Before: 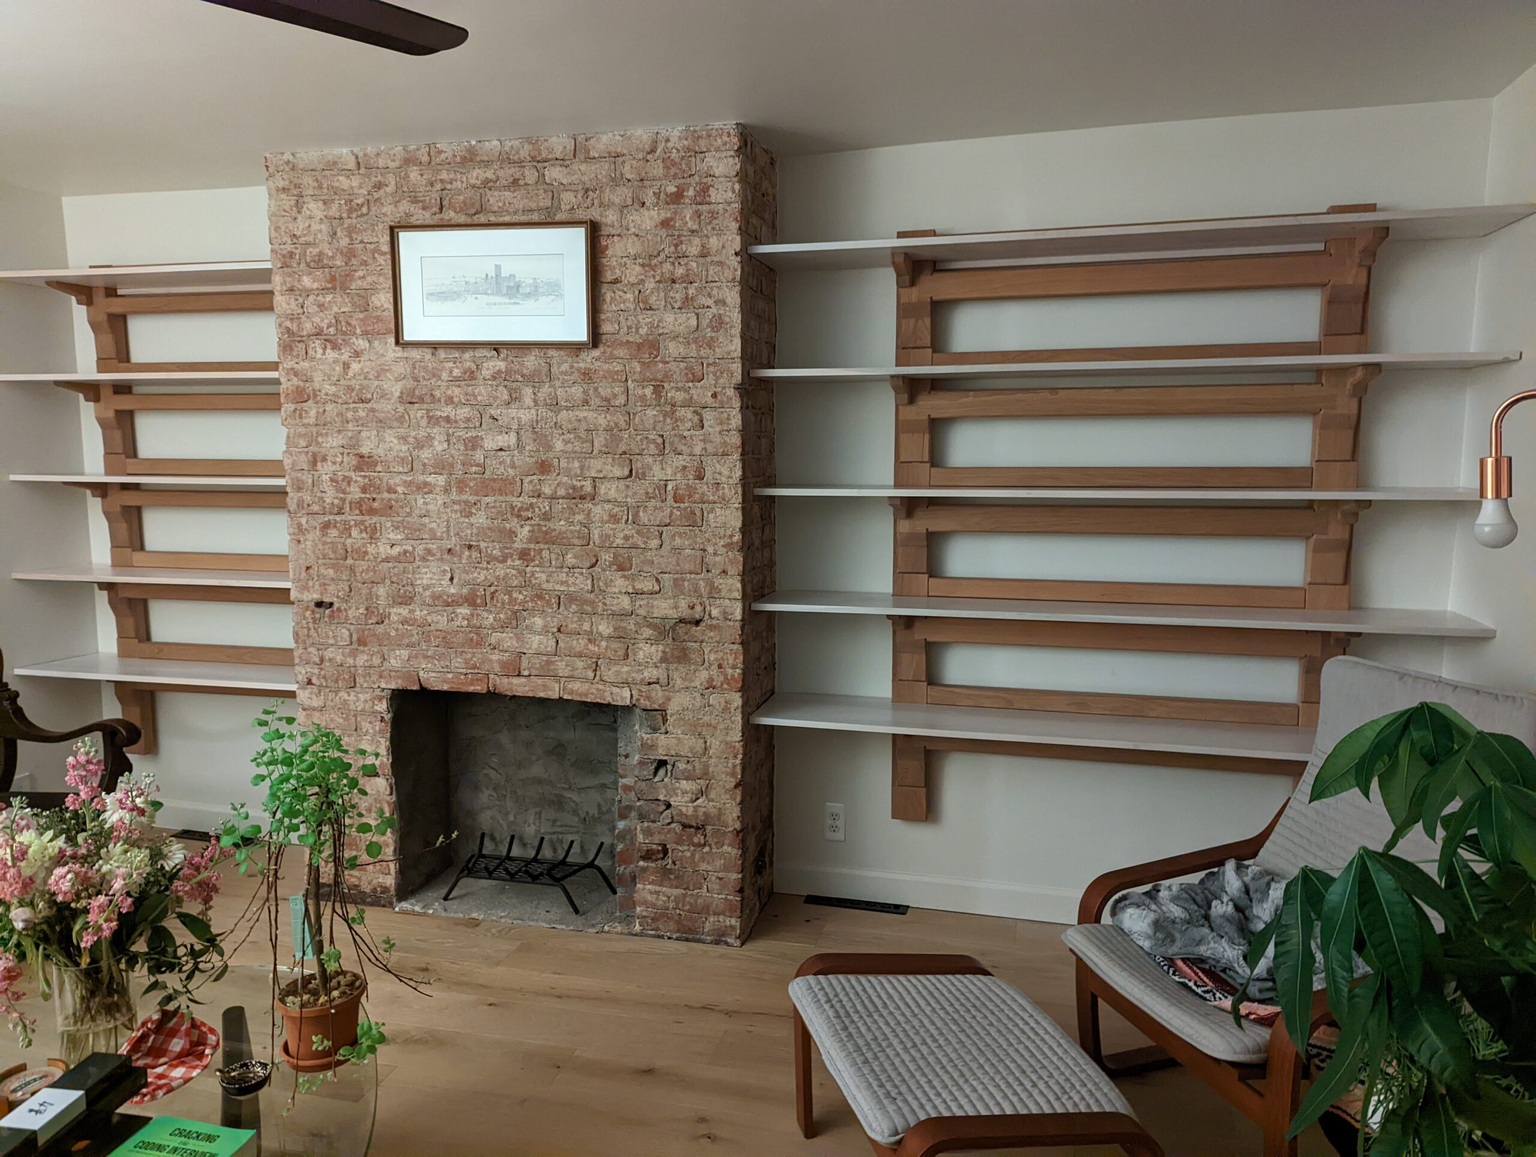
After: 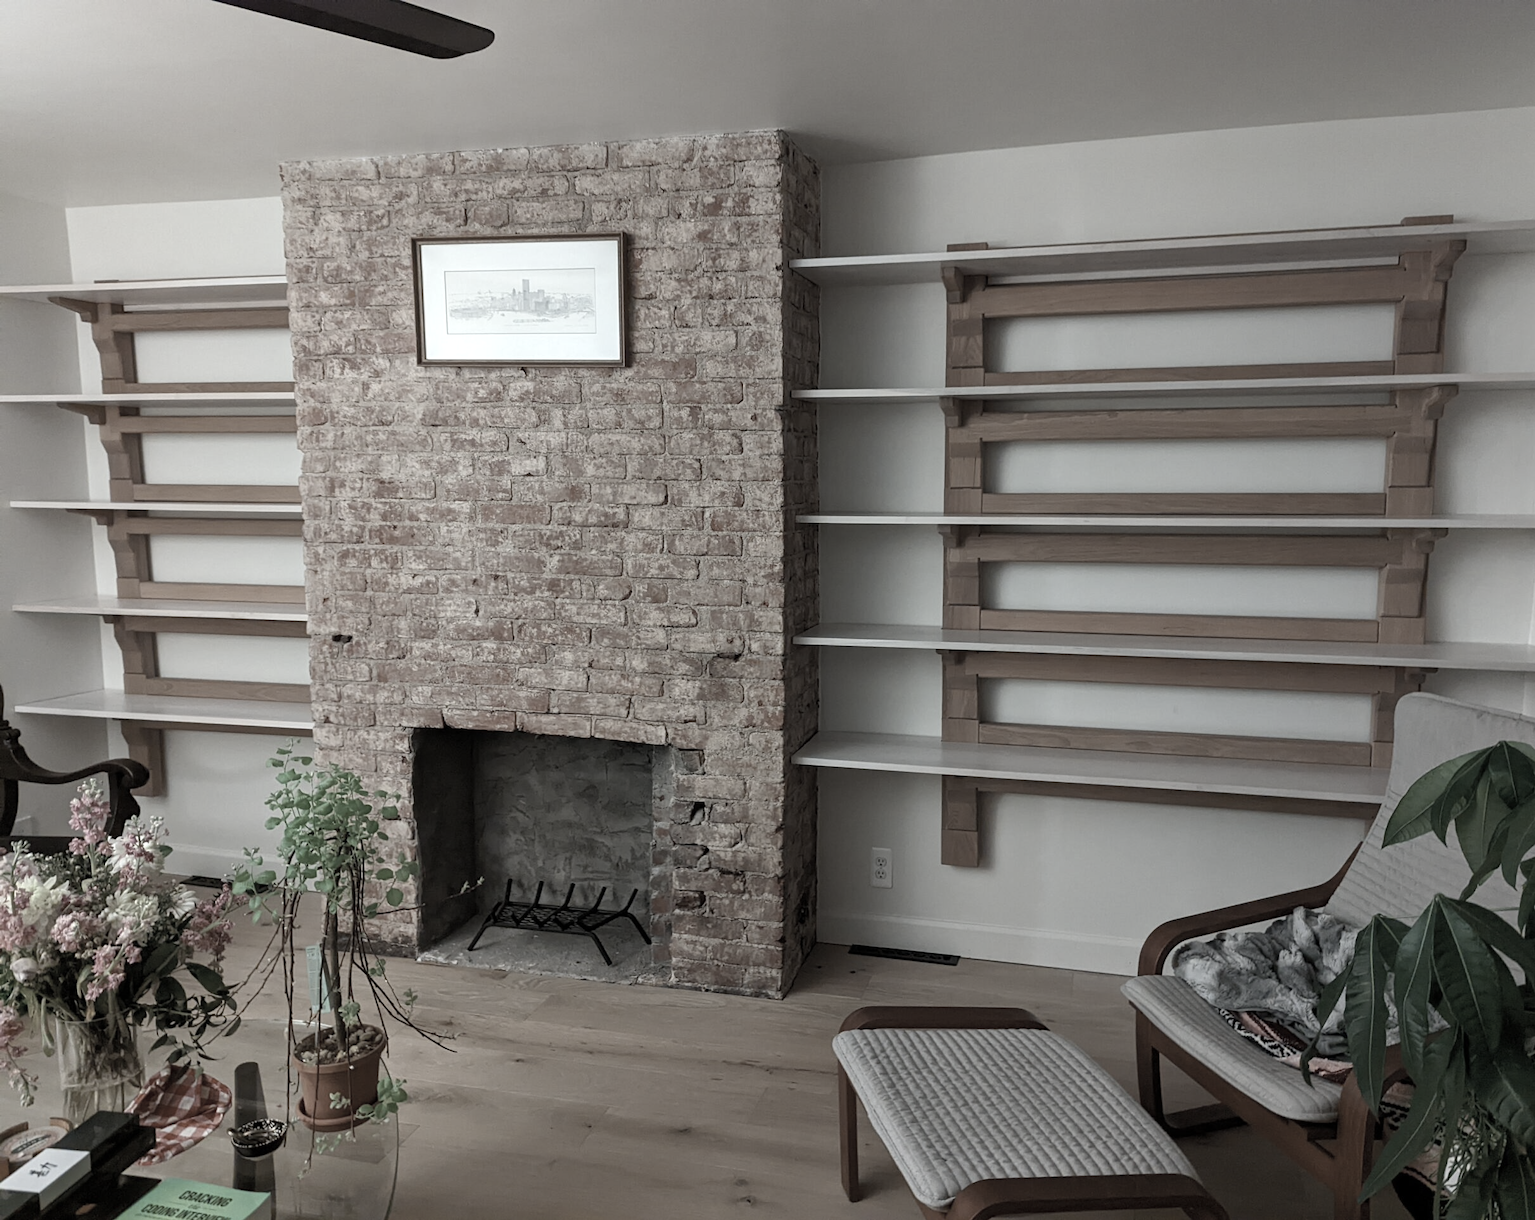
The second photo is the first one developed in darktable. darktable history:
exposure: exposure 0.153 EV, compensate highlight preservation false
color zones: curves: ch1 [(0, 0.153) (0.143, 0.15) (0.286, 0.151) (0.429, 0.152) (0.571, 0.152) (0.714, 0.151) (0.857, 0.151) (1, 0.153)]
crop and rotate: left 0%, right 5.265%
